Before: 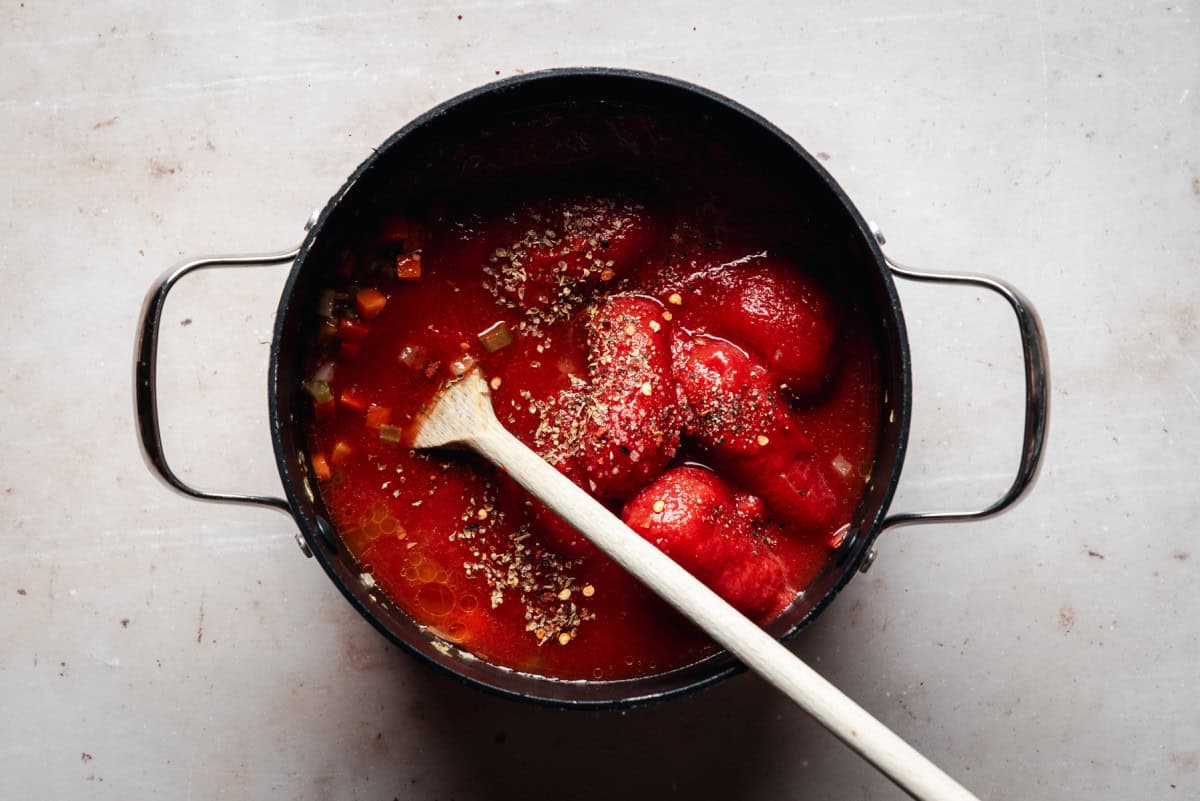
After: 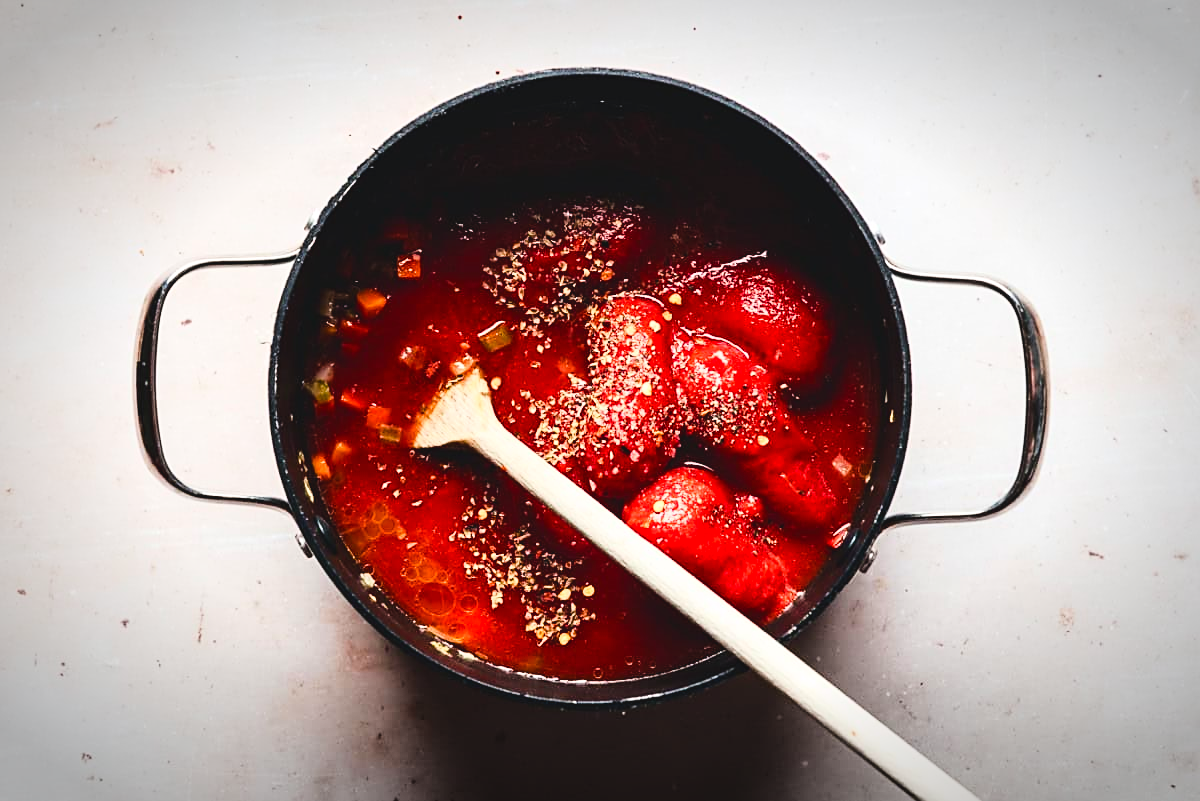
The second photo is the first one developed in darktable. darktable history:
sharpen: amount 0.536
base curve: curves: ch0 [(0, 0) (0.028, 0.03) (0.121, 0.232) (0.46, 0.748) (0.859, 0.968) (1, 1)]
vignetting: fall-off start 78.48%, width/height ratio 1.328
color balance rgb: global offset › luminance 0.728%, linear chroma grading › shadows 10.143%, linear chroma grading › highlights 9.375%, linear chroma grading › global chroma 14.988%, linear chroma grading › mid-tones 14.925%, perceptual saturation grading › global saturation 0.78%, perceptual saturation grading › highlights -30.017%, perceptual saturation grading › shadows 19.774%, global vibrance 20%
